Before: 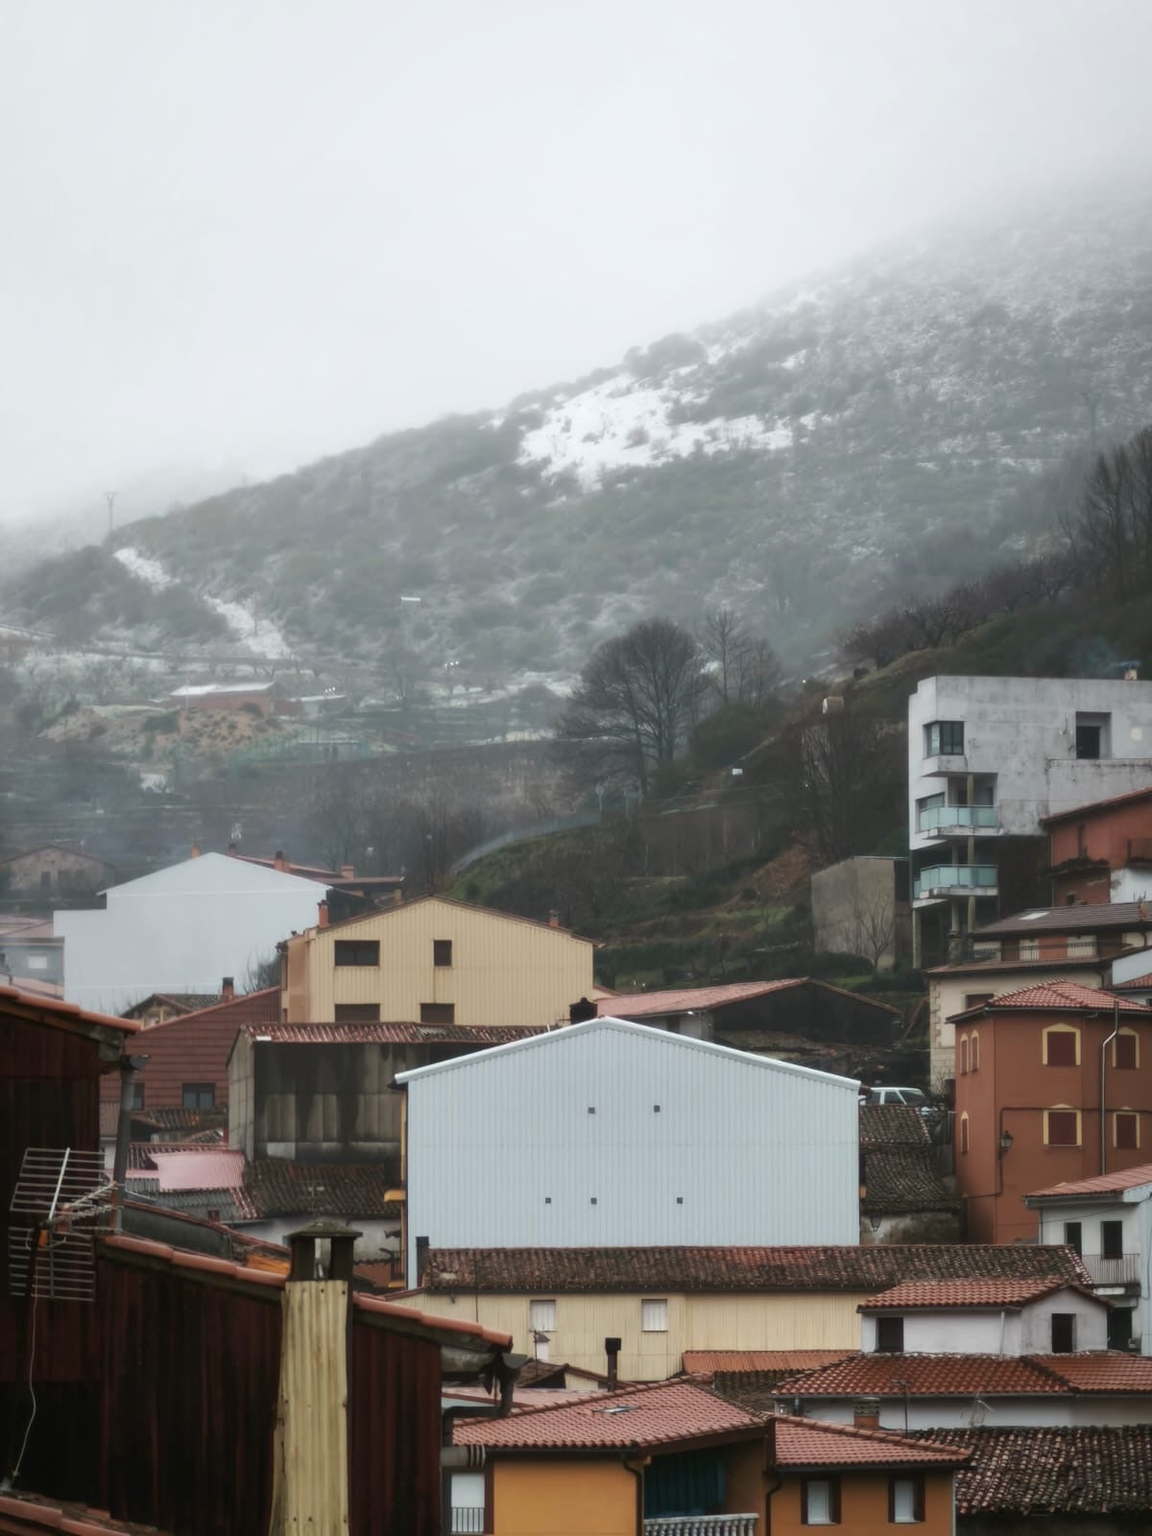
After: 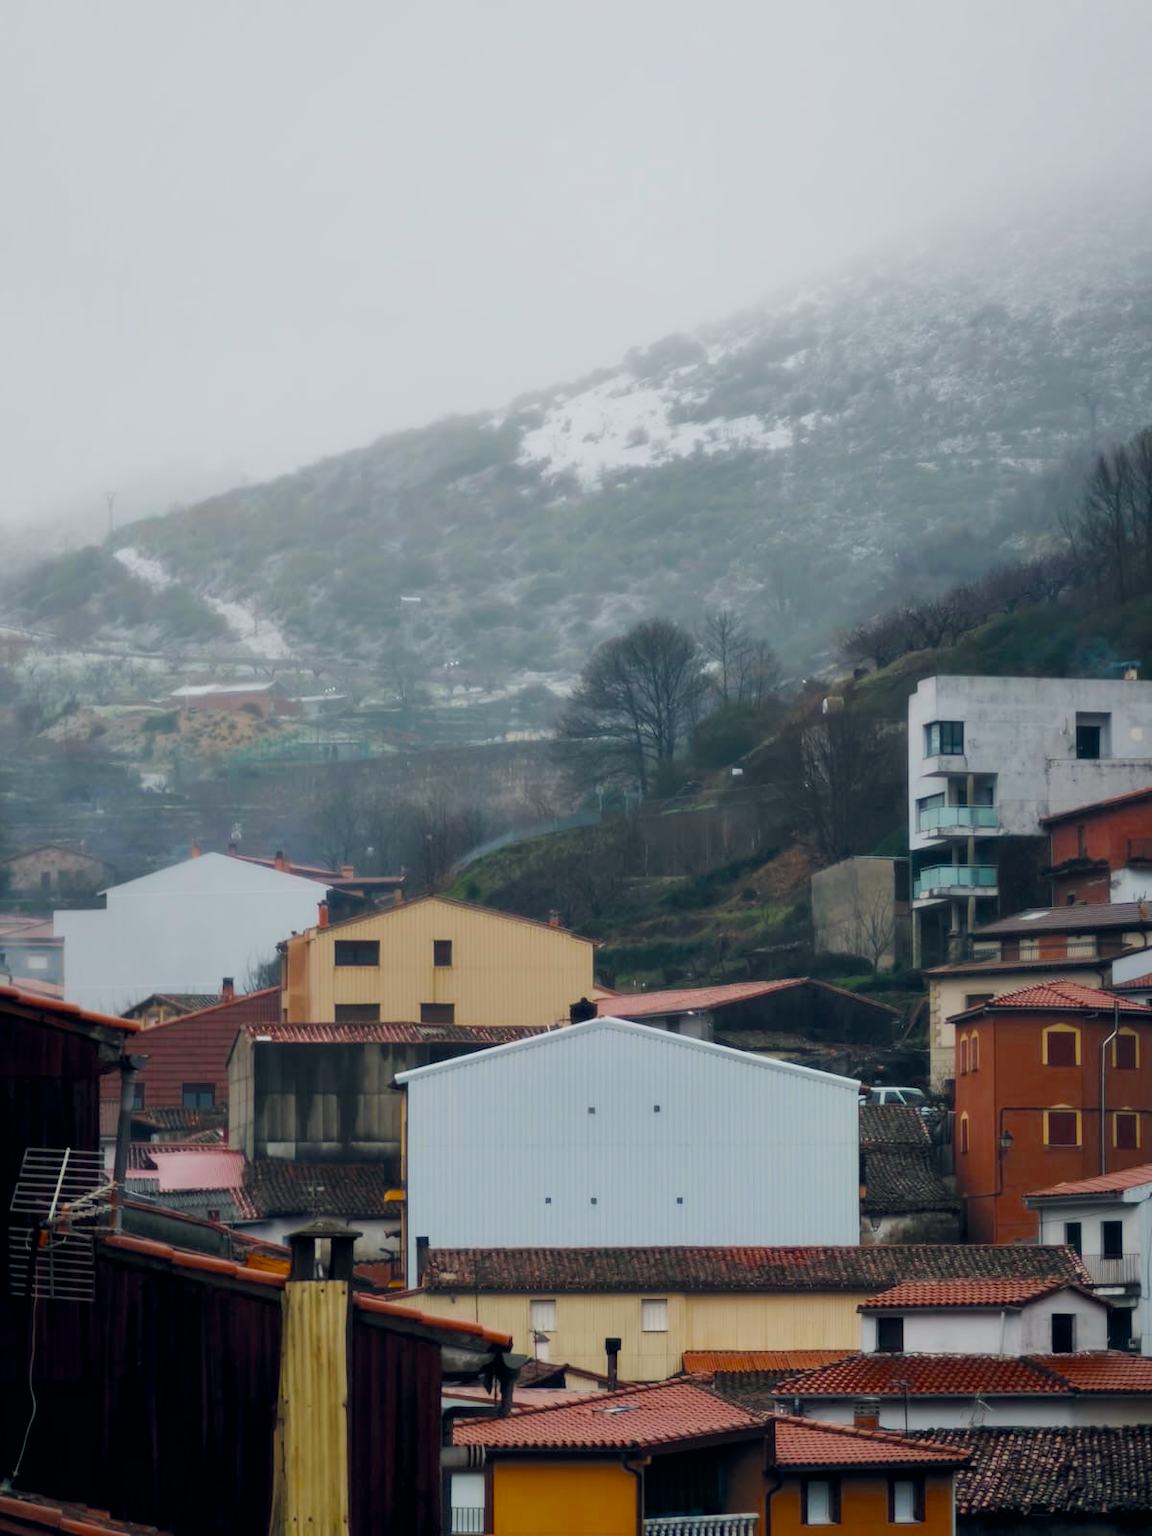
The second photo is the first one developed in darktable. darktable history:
filmic rgb: black relative exposure -8 EV, white relative exposure 4.02 EV, hardness 4.2
color balance rgb: shadows lift › chroma 2.014%, shadows lift › hue 222.24°, global offset › chroma 0.123%, global offset › hue 253.23°, linear chroma grading › global chroma 9.427%, perceptual saturation grading › global saturation 40.536%, global vibrance 6.899%, saturation formula JzAzBz (2021)
